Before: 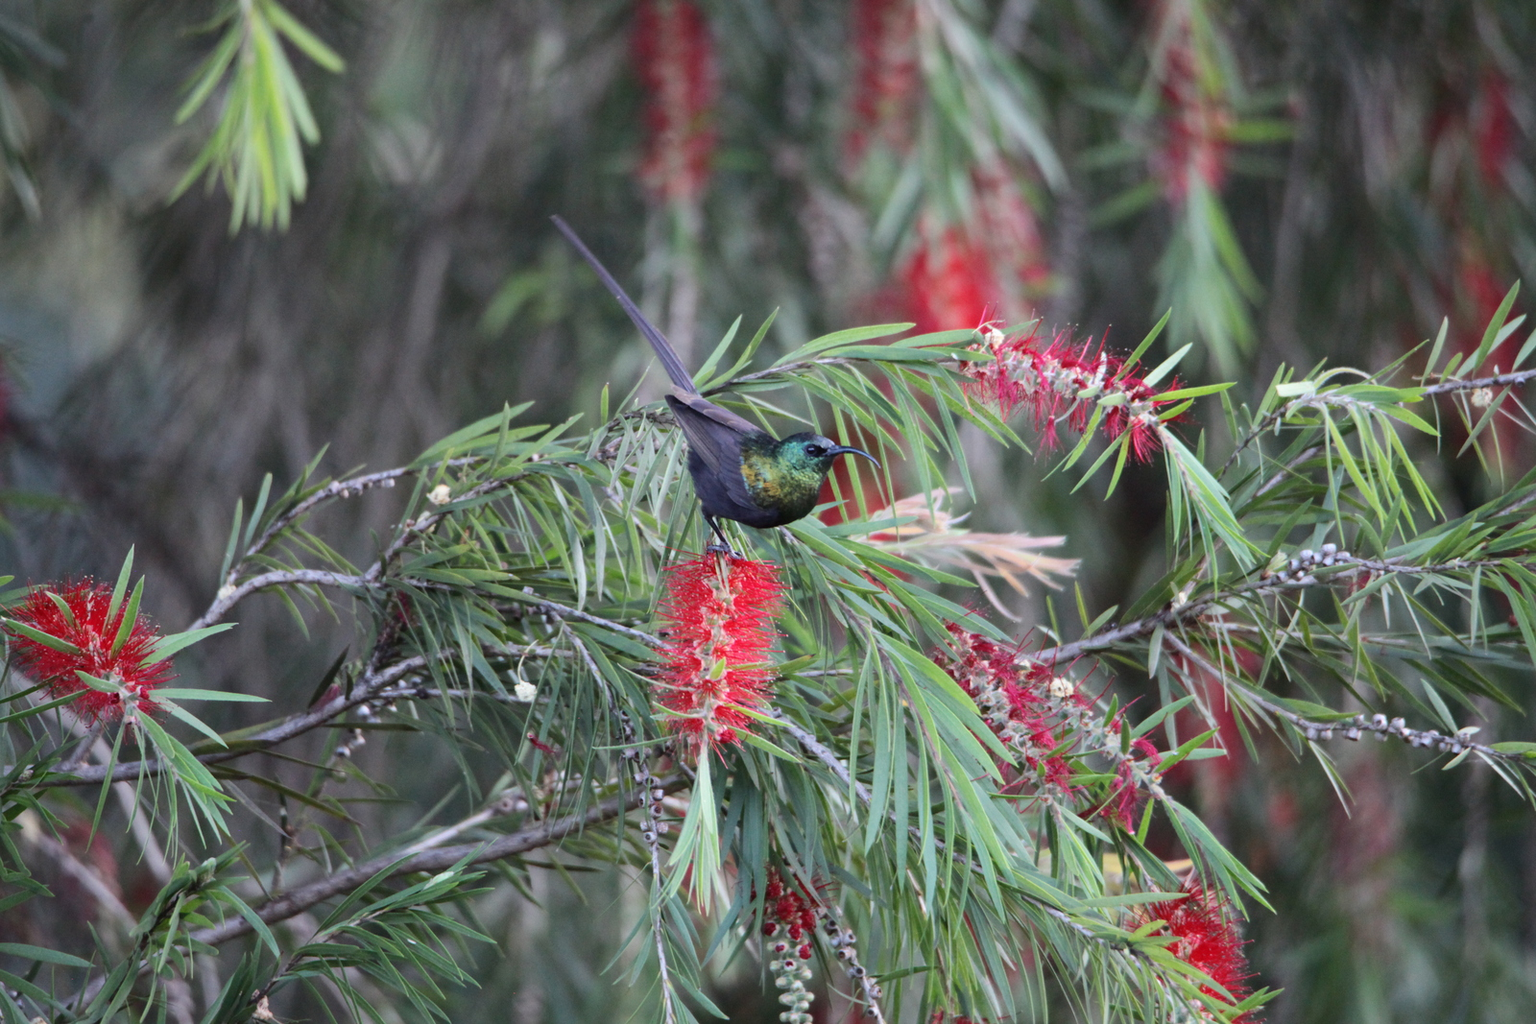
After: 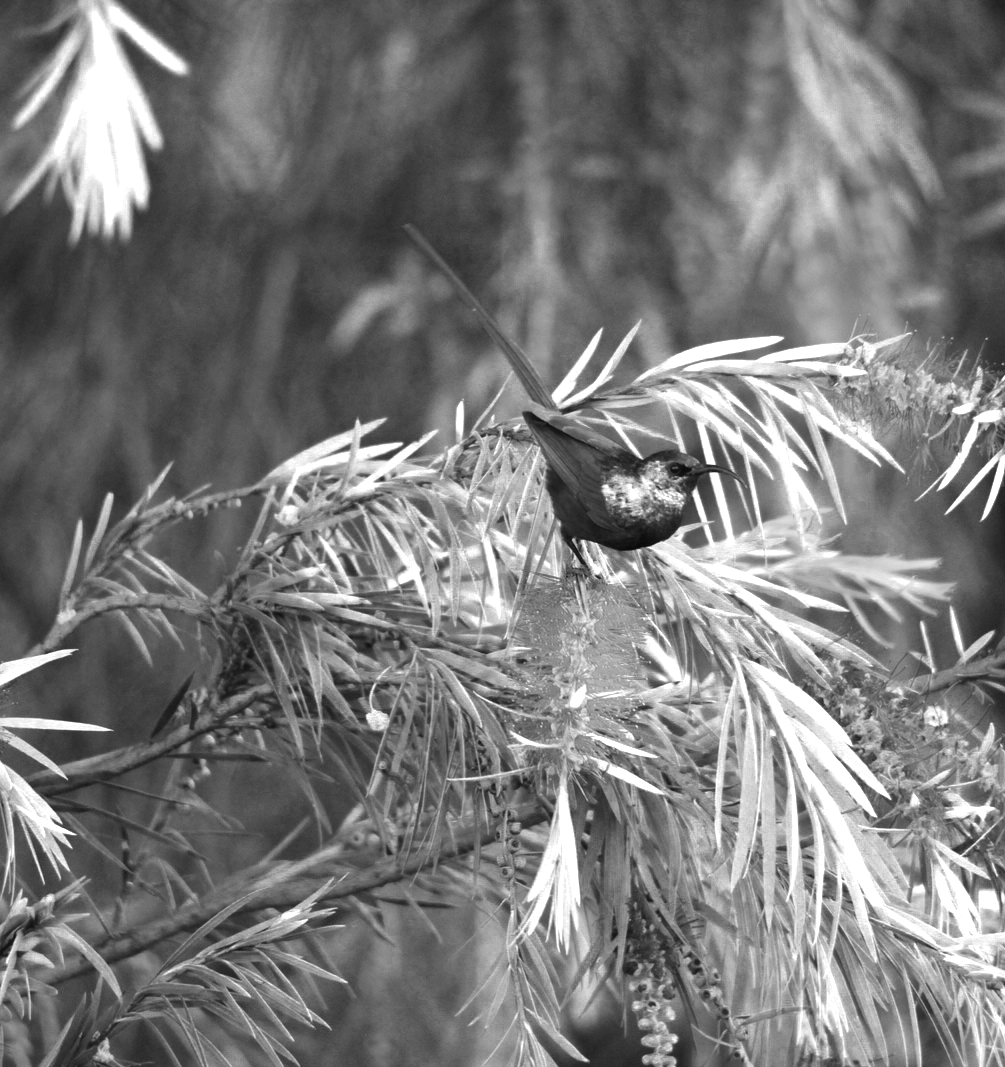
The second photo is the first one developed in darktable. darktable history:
crop: left 10.644%, right 26.528%
color zones: curves: ch0 [(0, 0.554) (0.146, 0.662) (0.293, 0.86) (0.503, 0.774) (0.637, 0.106) (0.74, 0.072) (0.866, 0.488) (0.998, 0.569)]; ch1 [(0, 0) (0.143, 0) (0.286, 0) (0.429, 0) (0.571, 0) (0.714, 0) (0.857, 0)]
